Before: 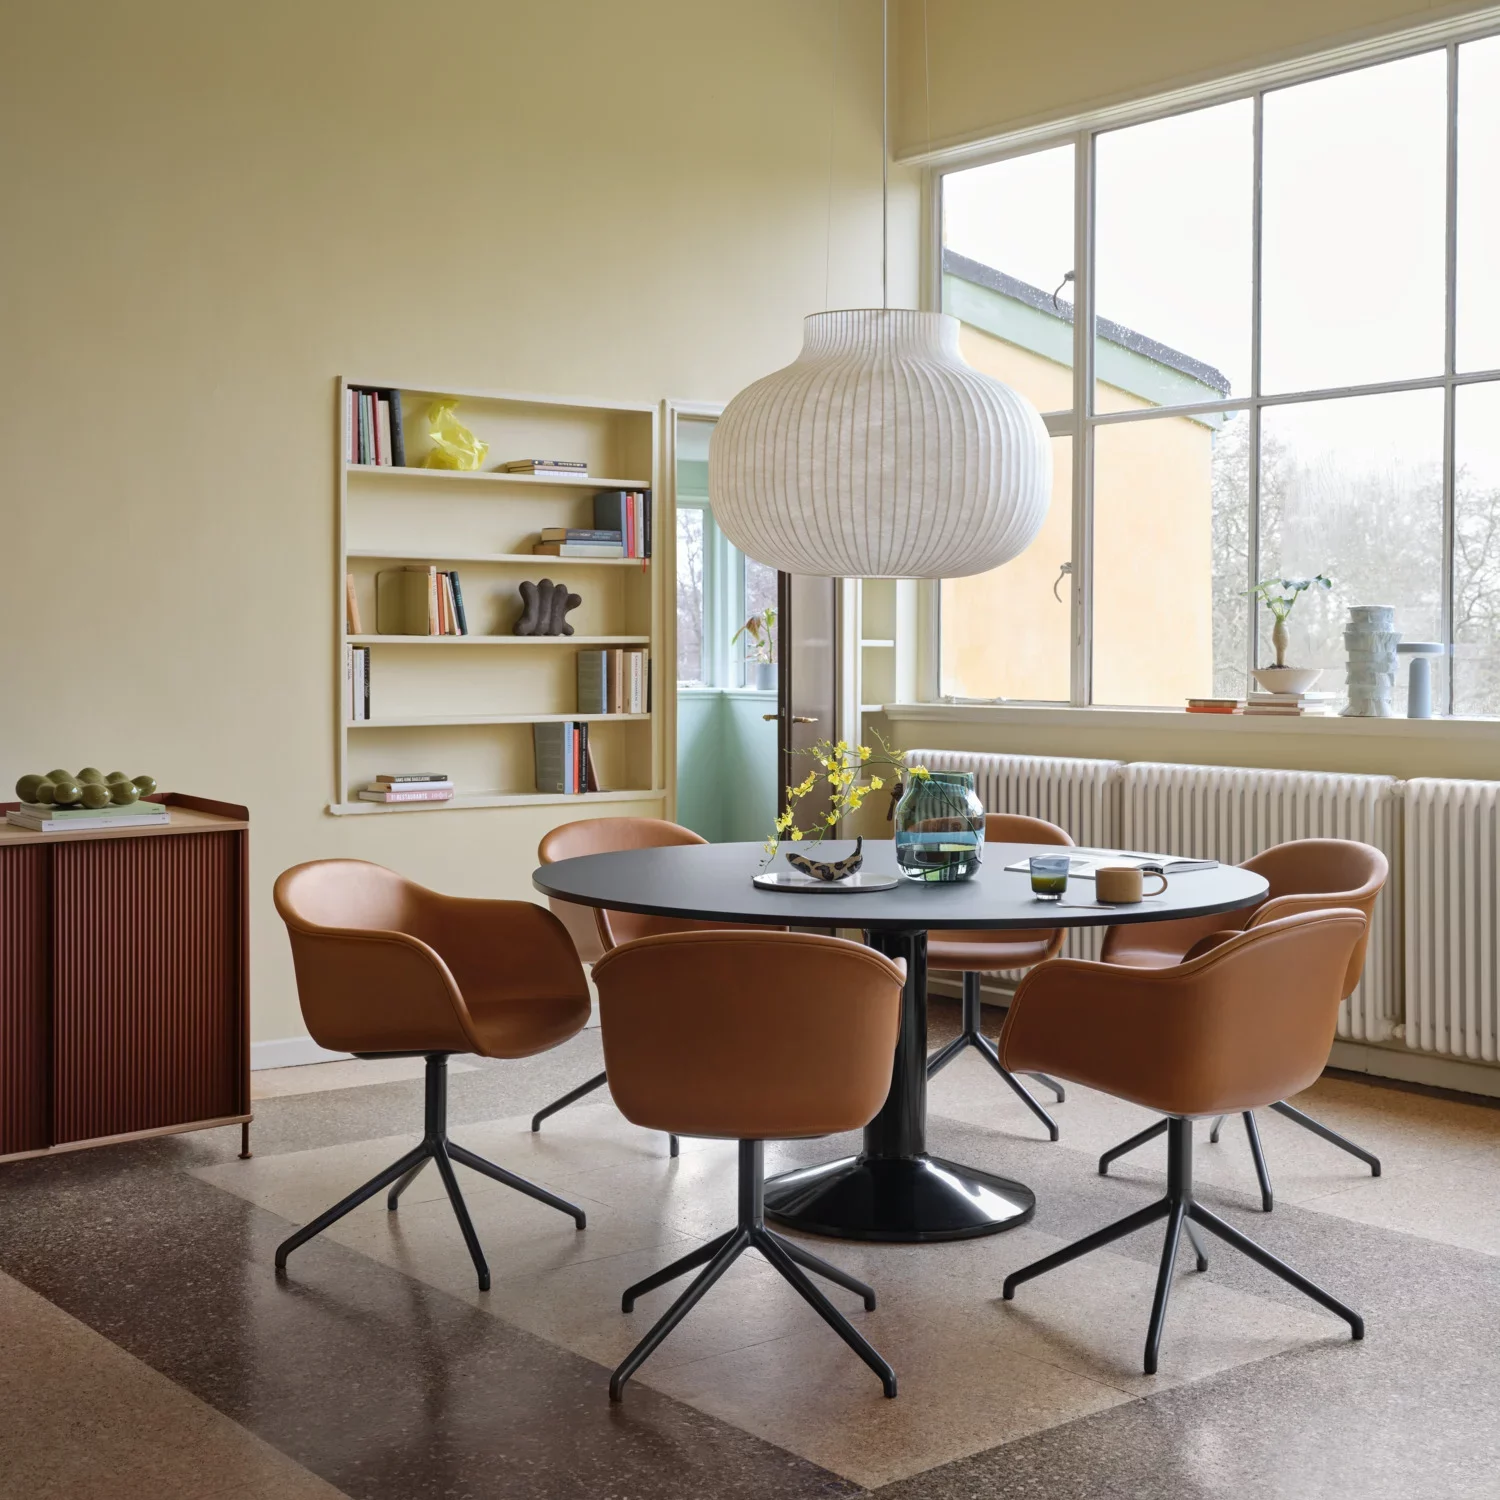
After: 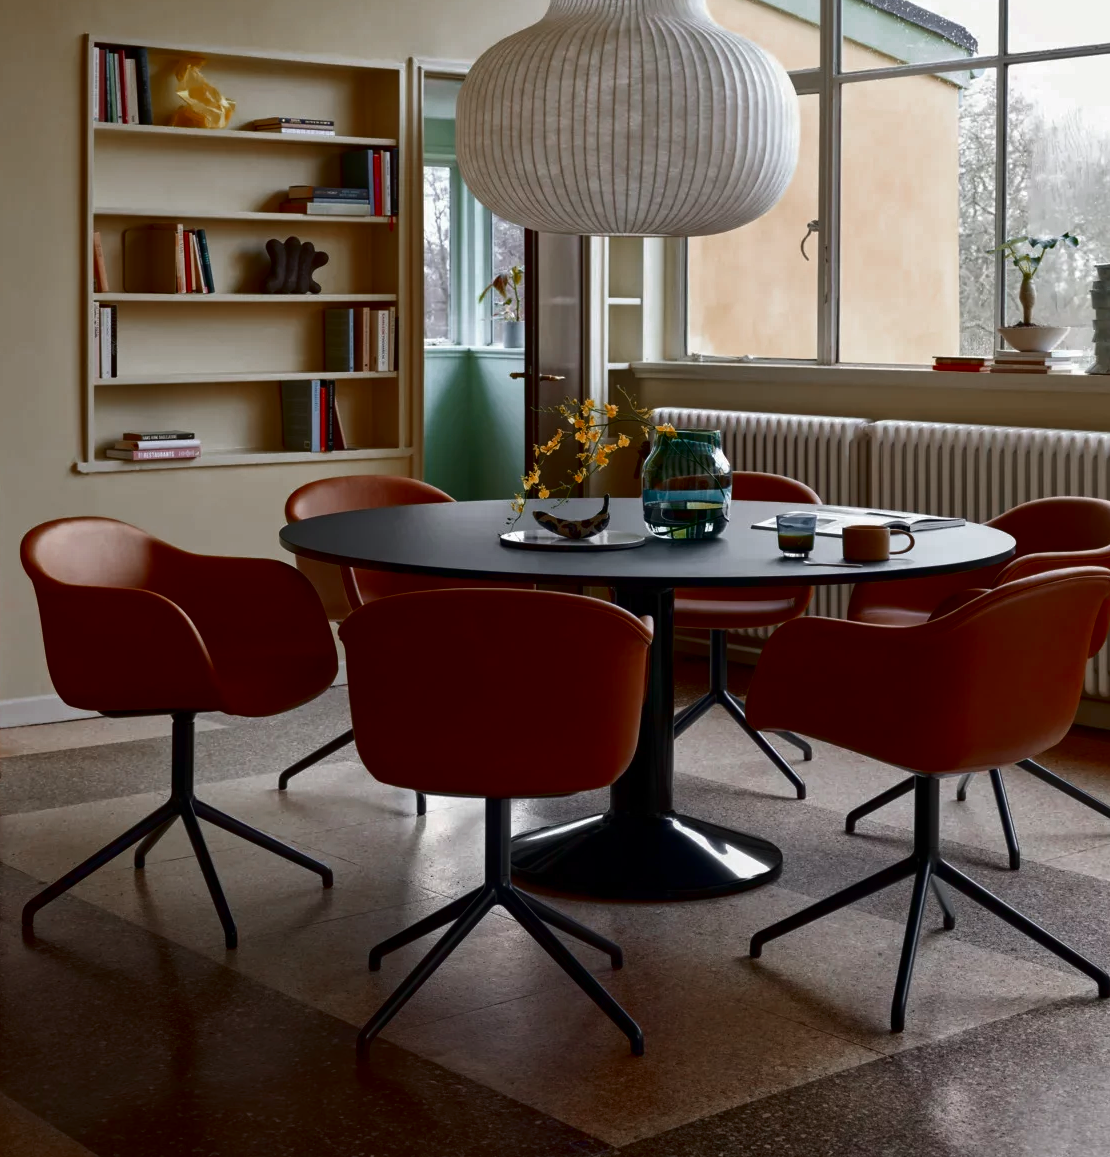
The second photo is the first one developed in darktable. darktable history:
contrast brightness saturation: contrast 0.09, brightness -0.59, saturation 0.17
crop: left 16.871%, top 22.857%, right 9.116%
color zones: curves: ch0 [(0, 0.299) (0.25, 0.383) (0.456, 0.352) (0.736, 0.571)]; ch1 [(0, 0.63) (0.151, 0.568) (0.254, 0.416) (0.47, 0.558) (0.732, 0.37) (0.909, 0.492)]; ch2 [(0.004, 0.604) (0.158, 0.443) (0.257, 0.403) (0.761, 0.468)]
